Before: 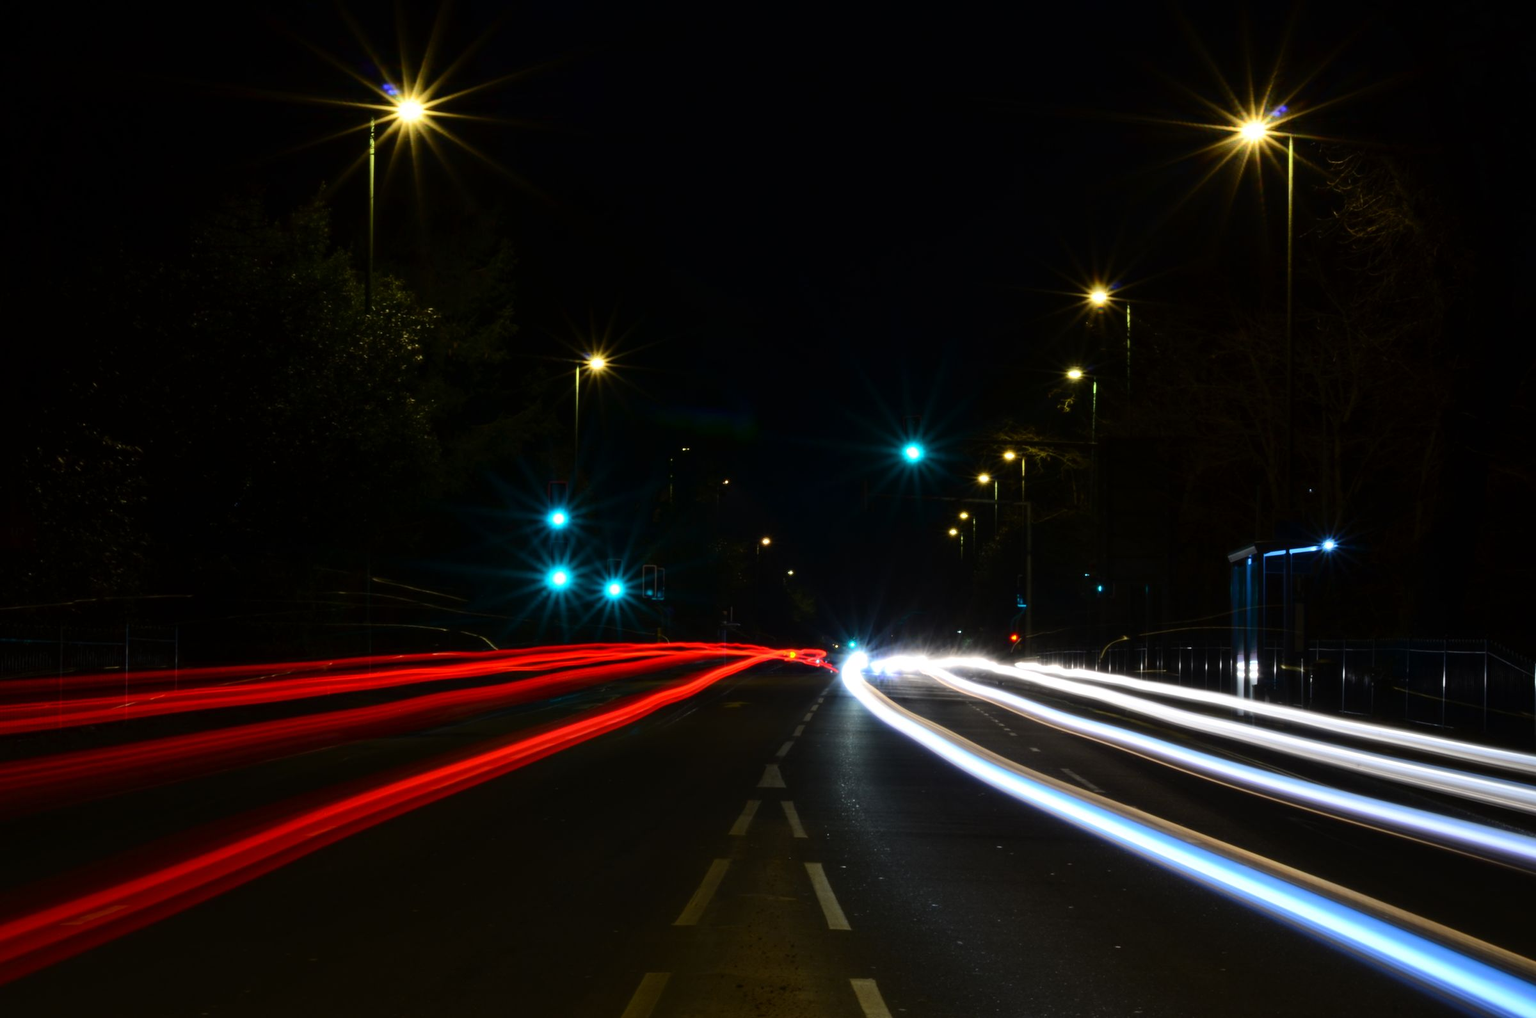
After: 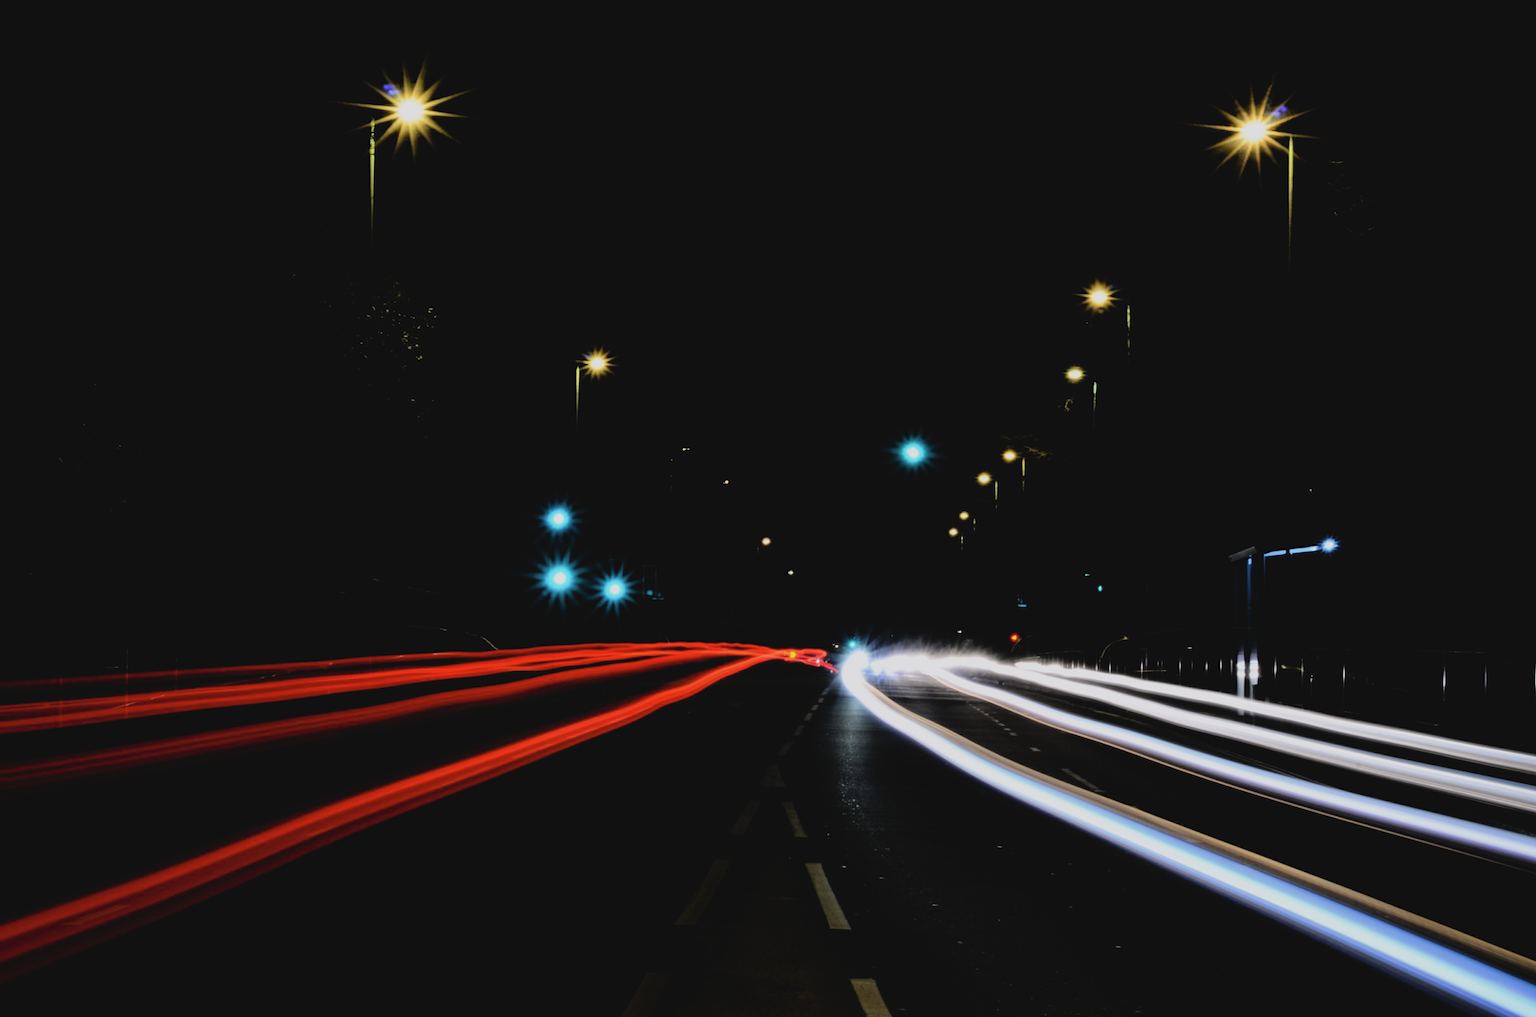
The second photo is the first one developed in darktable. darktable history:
filmic rgb: black relative exposure -5 EV, white relative exposure 3.5 EV, hardness 3.19, contrast 1.2, highlights saturation mix -50%
white balance: red 1.009, blue 1.027
contrast brightness saturation: contrast -0.1, saturation -0.1
